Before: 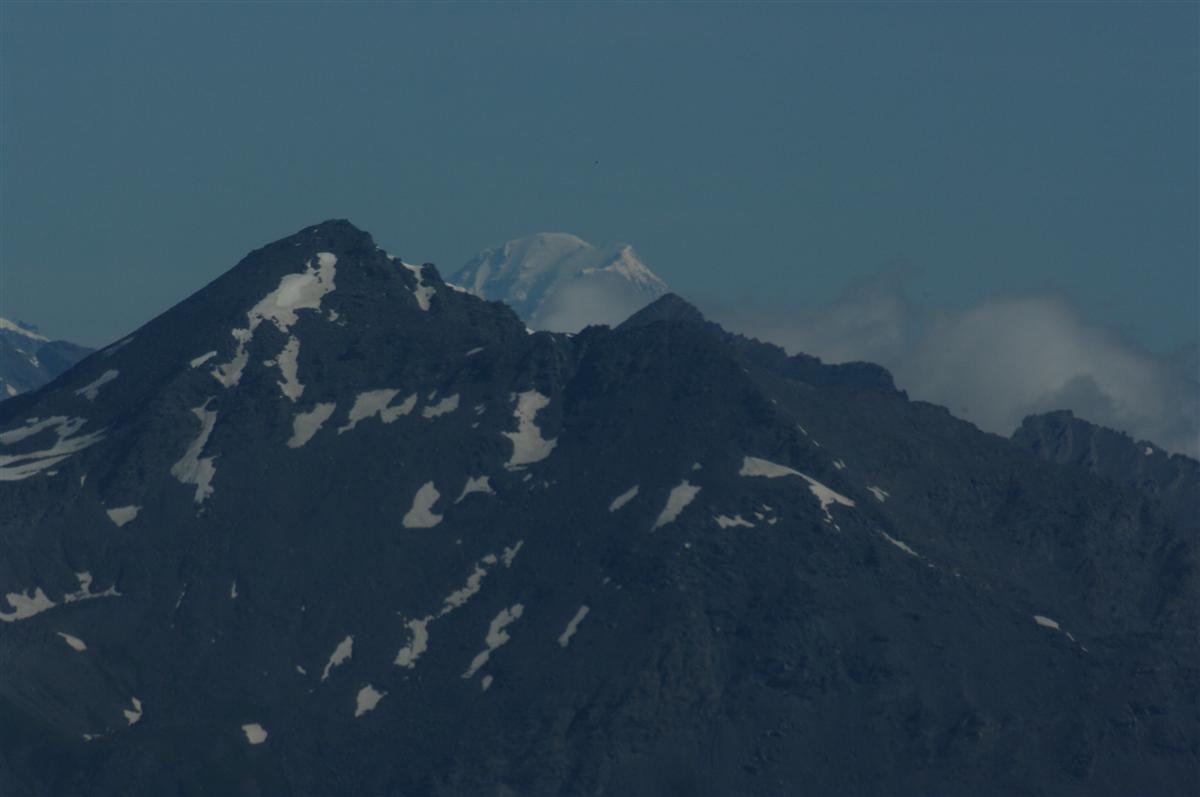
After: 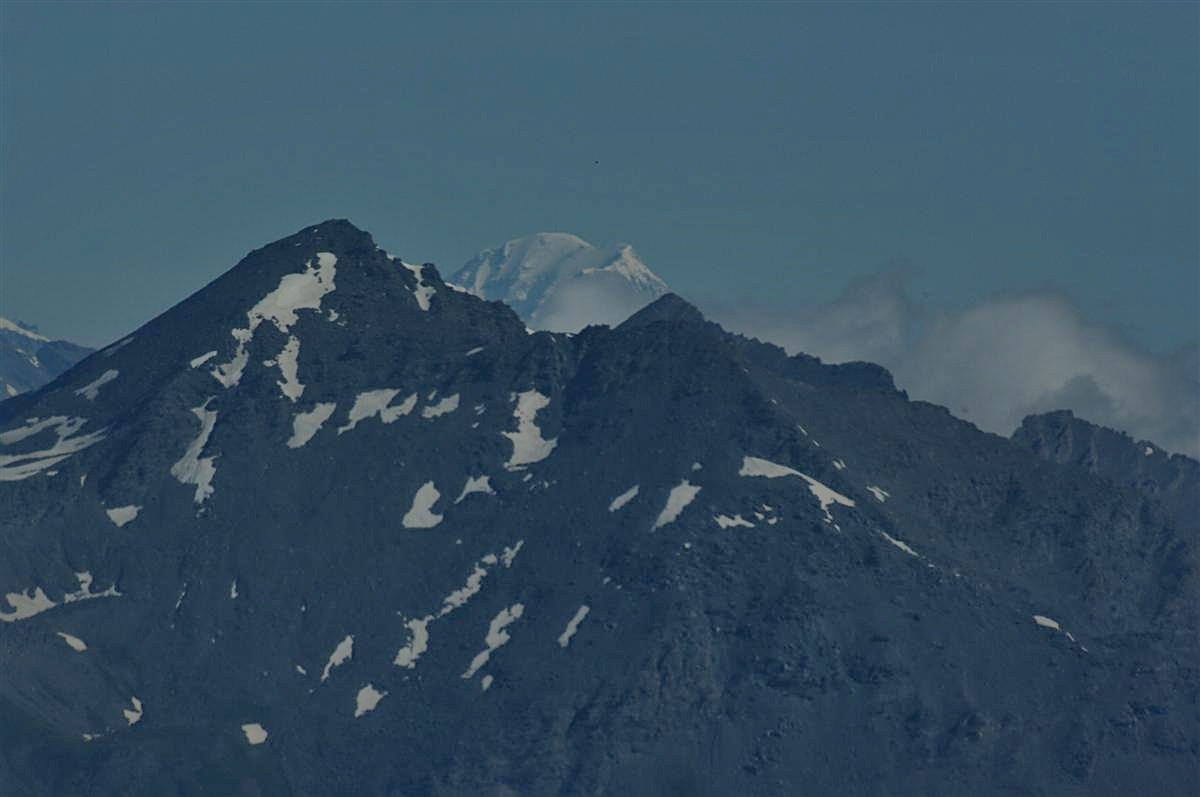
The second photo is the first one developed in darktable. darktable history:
sharpen: on, module defaults
local contrast: mode bilateral grid, contrast 31, coarseness 25, midtone range 0.2
shadows and highlights: on, module defaults
